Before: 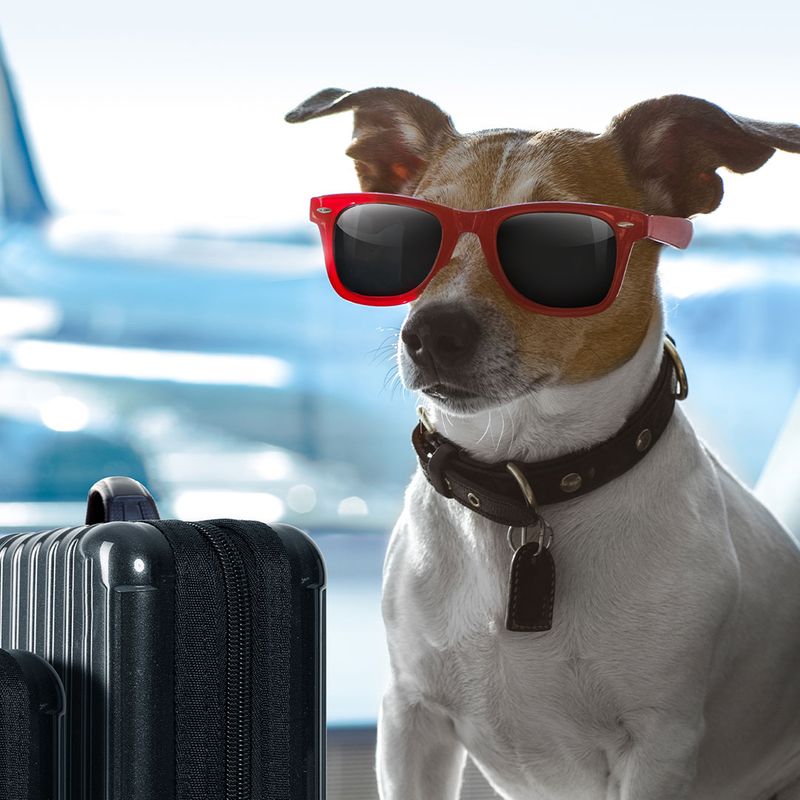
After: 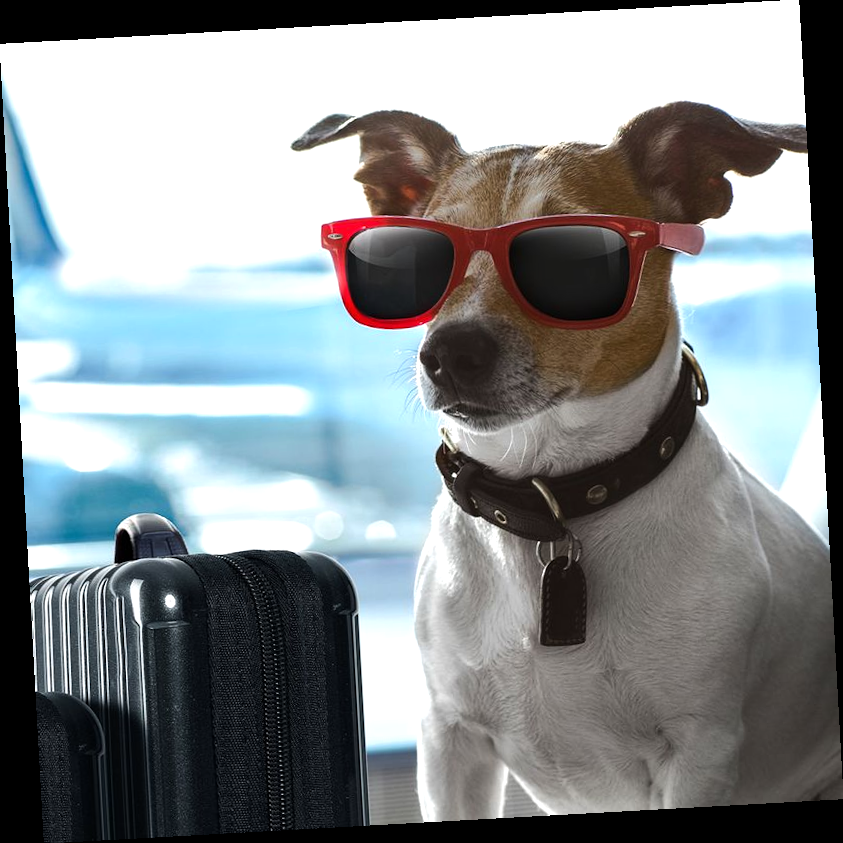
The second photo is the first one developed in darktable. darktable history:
tone equalizer: -8 EV -0.417 EV, -7 EV -0.389 EV, -6 EV -0.333 EV, -5 EV -0.222 EV, -3 EV 0.222 EV, -2 EV 0.333 EV, -1 EV 0.389 EV, +0 EV 0.417 EV, edges refinement/feathering 500, mask exposure compensation -1.57 EV, preserve details no
rotate and perspective: rotation -3.18°, automatic cropping off
